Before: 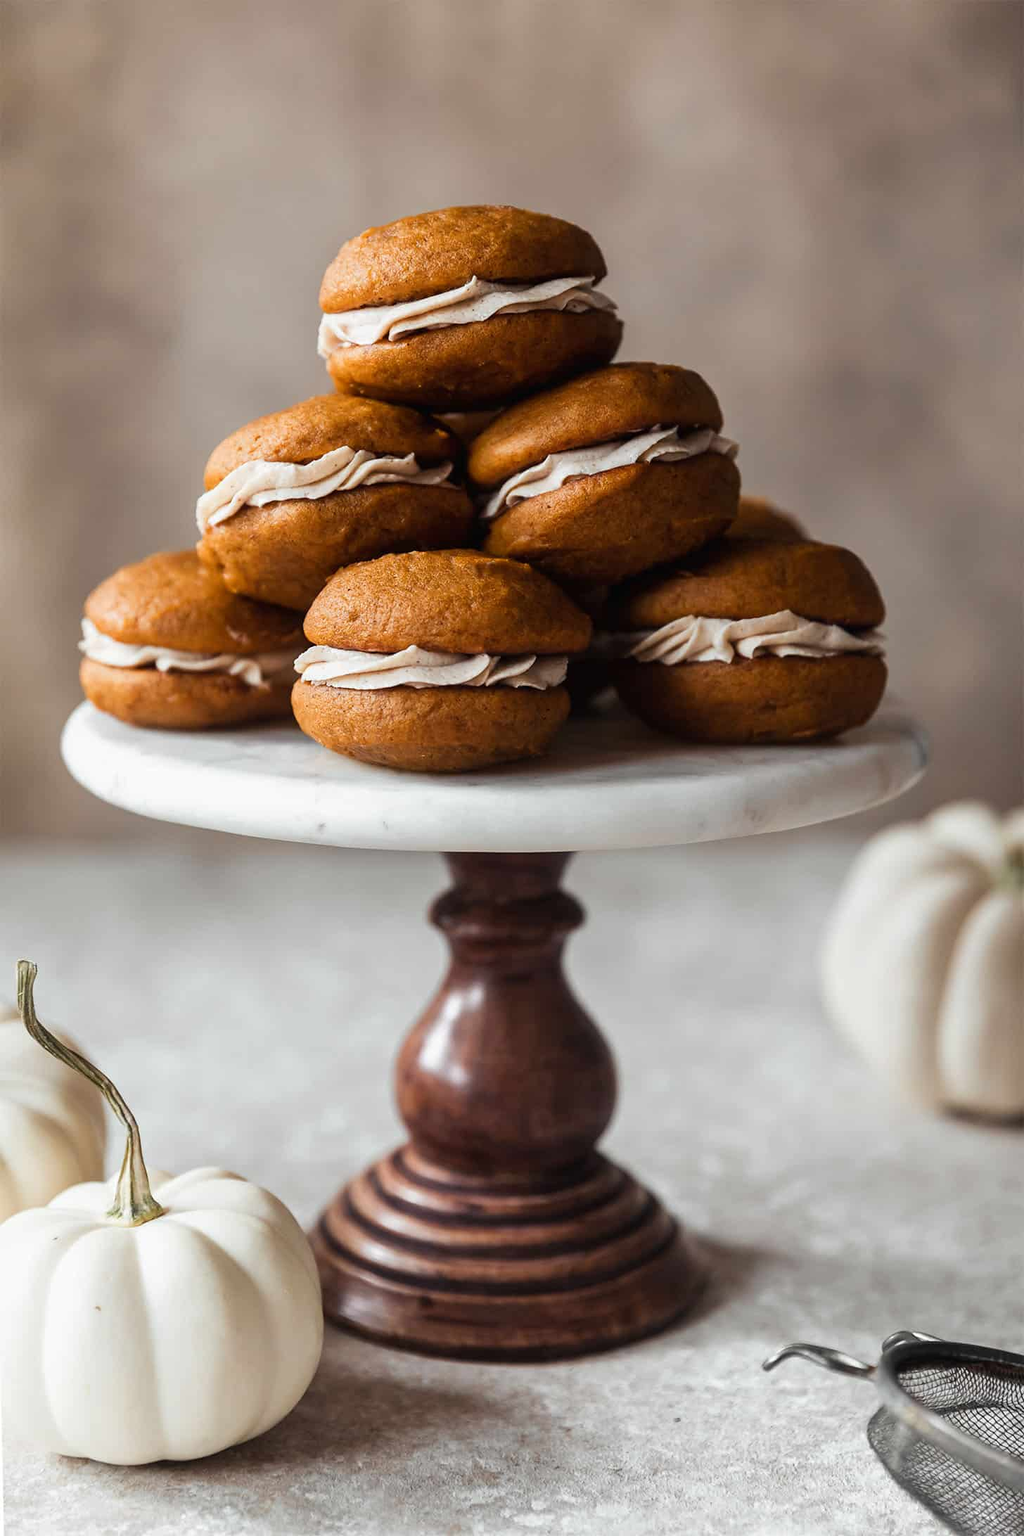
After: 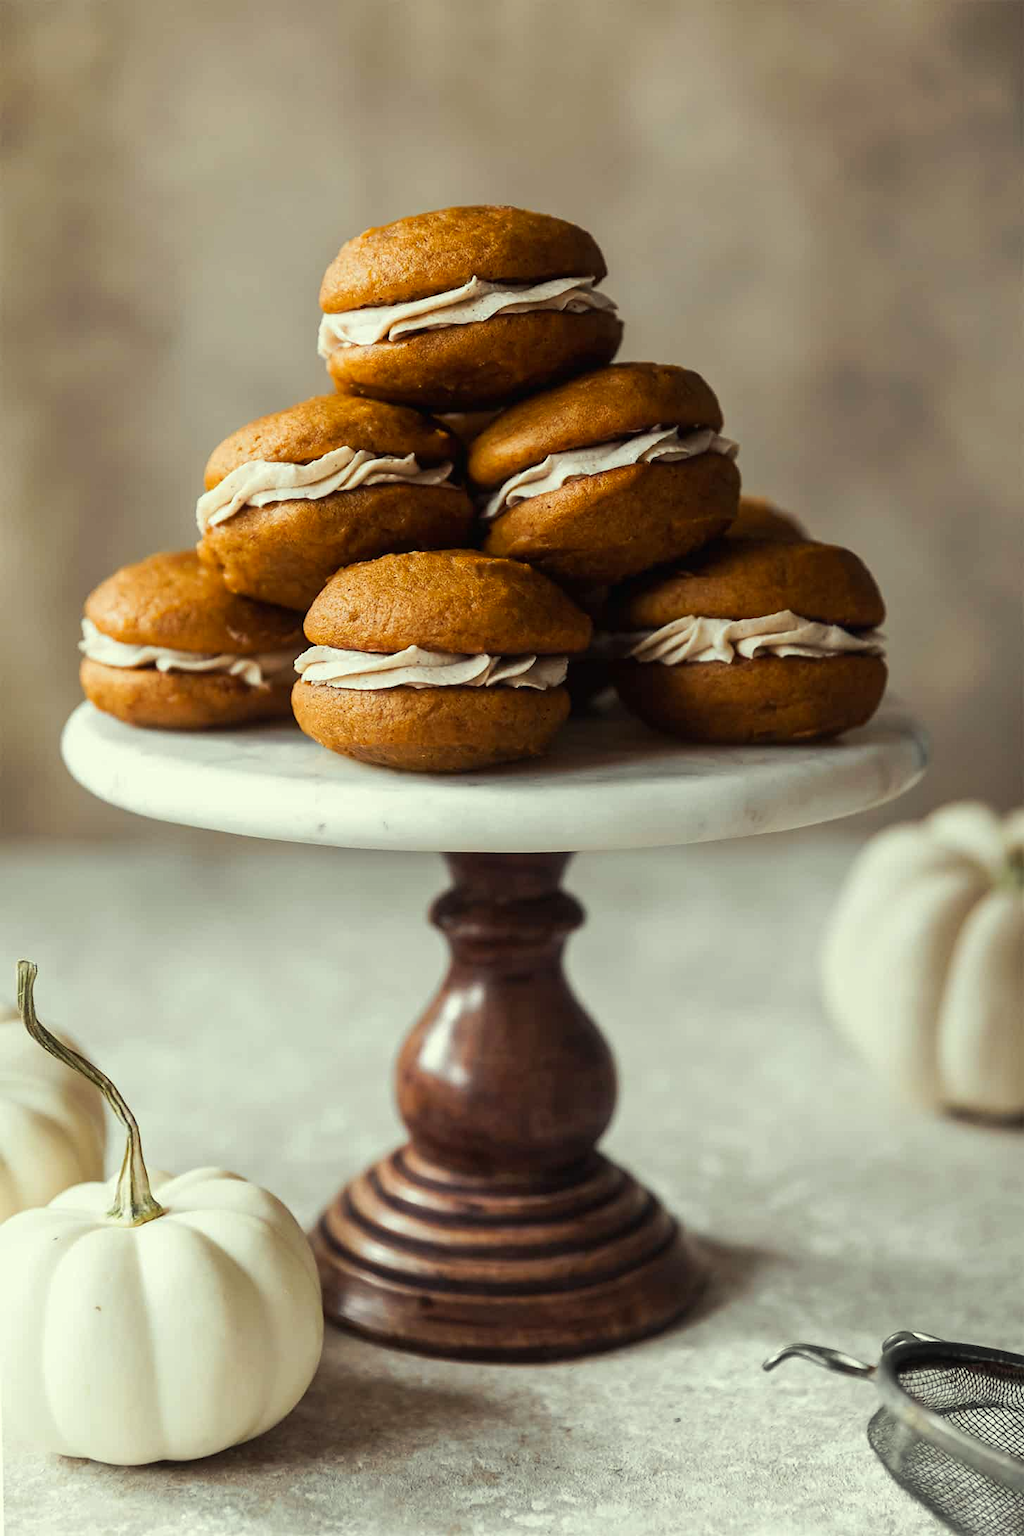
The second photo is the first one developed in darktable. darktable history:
tone curve: curves: ch0 [(0, 0) (0.003, 0.003) (0.011, 0.011) (0.025, 0.024) (0.044, 0.044) (0.069, 0.068) (0.1, 0.098) (0.136, 0.133) (0.177, 0.174) (0.224, 0.22) (0.277, 0.272) (0.335, 0.329) (0.399, 0.392) (0.468, 0.46) (0.543, 0.546) (0.623, 0.626) (0.709, 0.711) (0.801, 0.802) (0.898, 0.898) (1, 1)], preserve colors none
color correction: highlights a* -5.94, highlights b* 11.19
